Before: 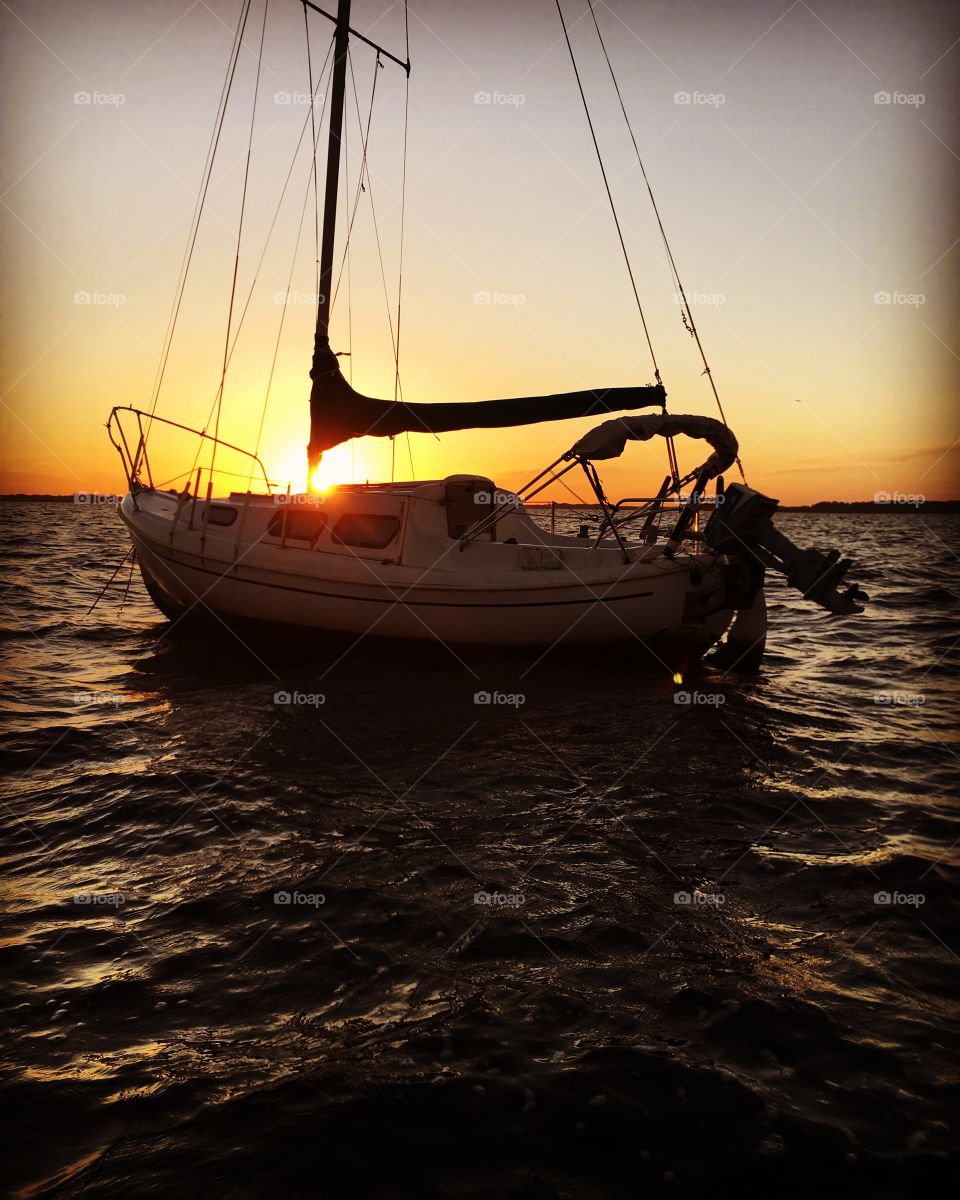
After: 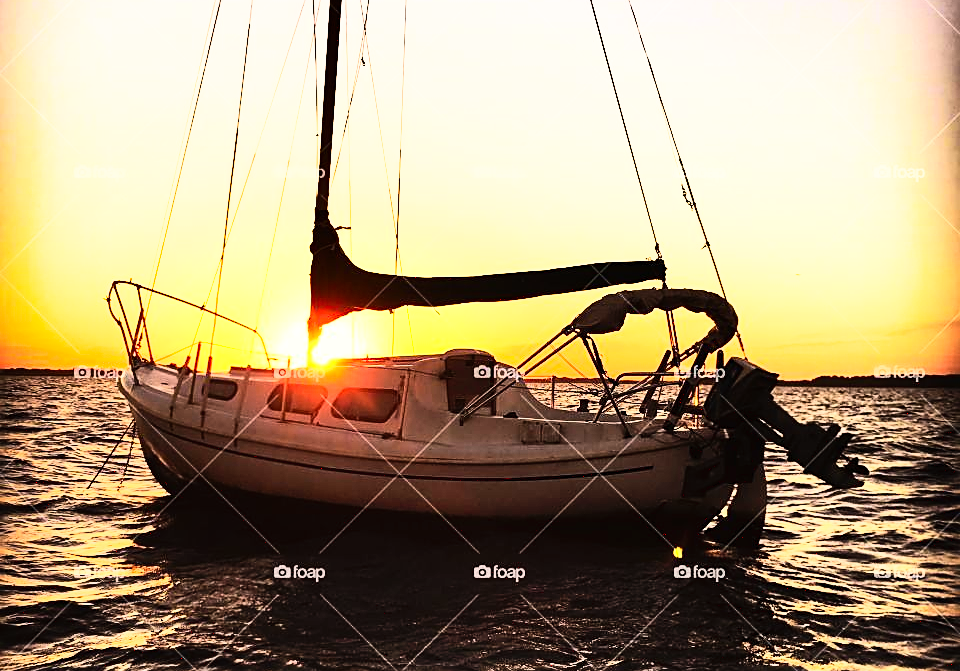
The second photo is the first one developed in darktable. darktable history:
crop and rotate: top 10.531%, bottom 33.524%
base curve: curves: ch0 [(0, 0) (0.007, 0.004) (0.027, 0.03) (0.046, 0.07) (0.207, 0.54) (0.442, 0.872) (0.673, 0.972) (1, 1)]
sharpen: amount 0.486
exposure: exposure 0.526 EV, compensate highlight preservation false
shadows and highlights: low approximation 0.01, soften with gaussian
contrast brightness saturation: contrast 0.203, brightness 0.149, saturation 0.146
